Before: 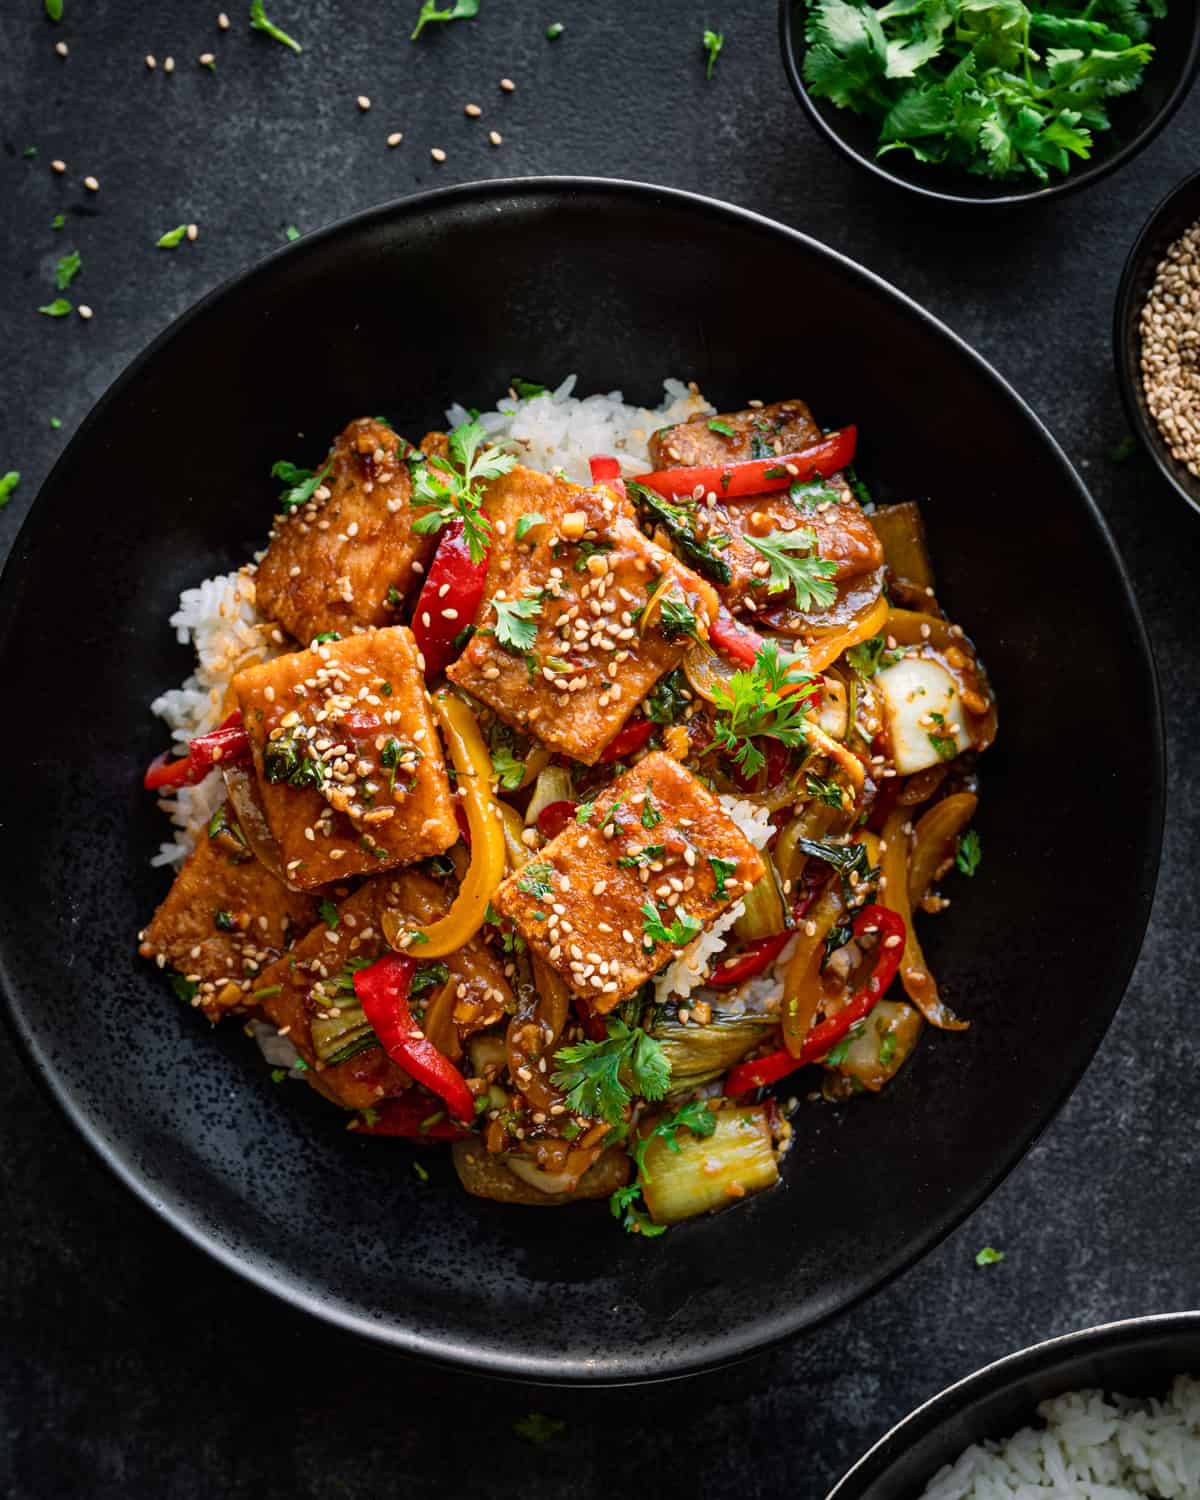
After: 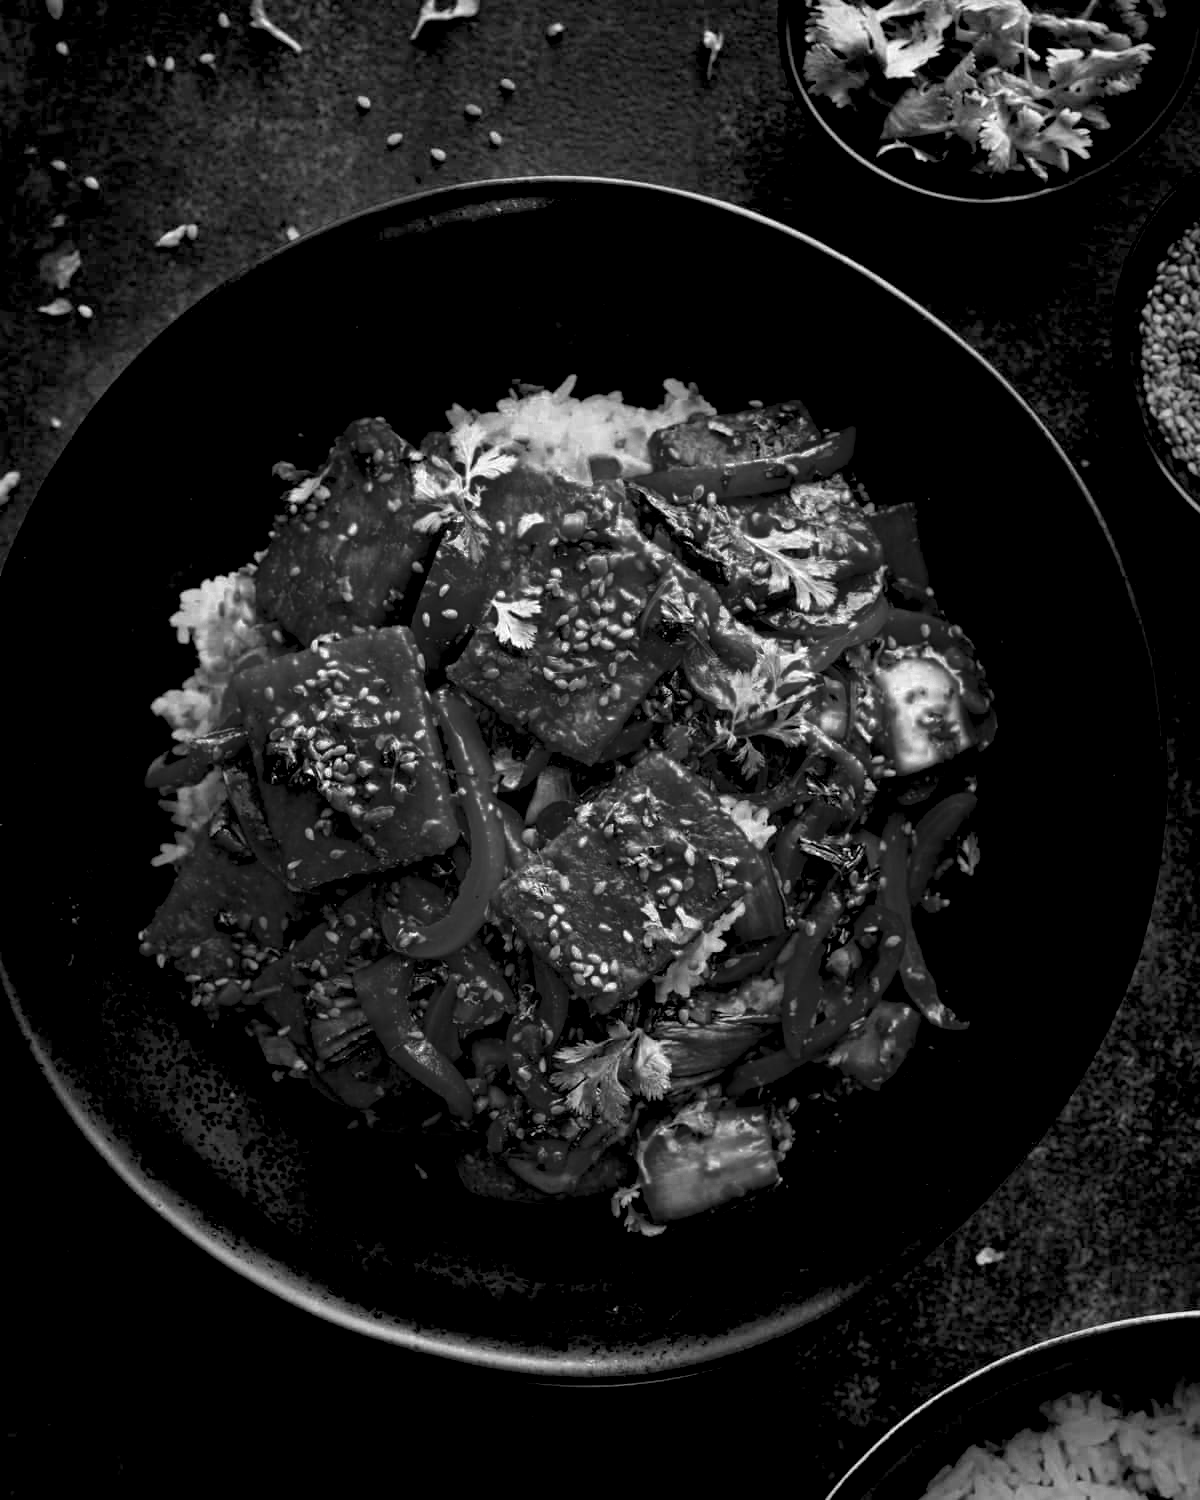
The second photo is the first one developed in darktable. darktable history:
exposure: black level correction 0.018, exposure -0.007 EV, compensate highlight preservation false
color zones: curves: ch0 [(0.002, 0.429) (0.121, 0.212) (0.198, 0.113) (0.276, 0.344) (0.331, 0.541) (0.41, 0.56) (0.482, 0.289) (0.619, 0.227) (0.721, 0.18) (0.821, 0.435) (0.928, 0.555) (1, 0.587)]; ch1 [(0, 0) (0.143, 0) (0.286, 0) (0.429, 0) (0.571, 0) (0.714, 0) (0.857, 0)]
